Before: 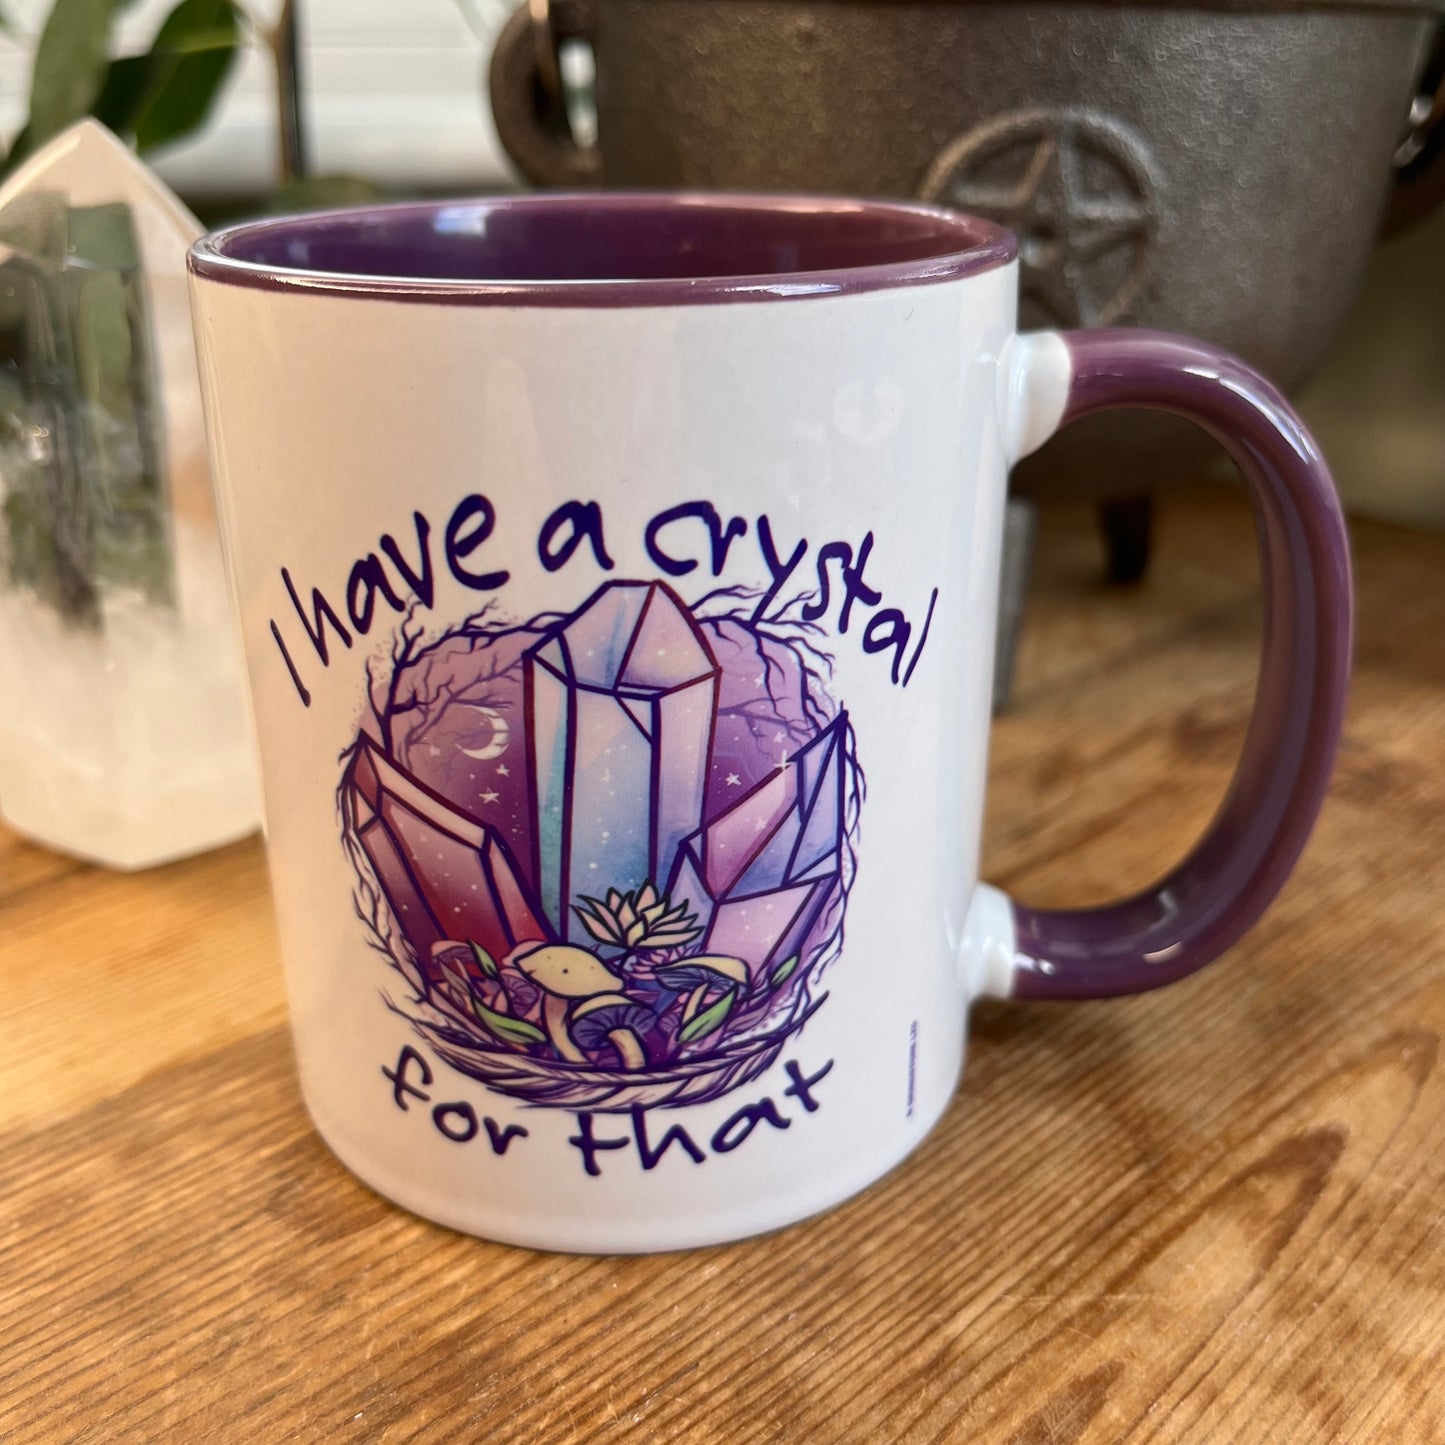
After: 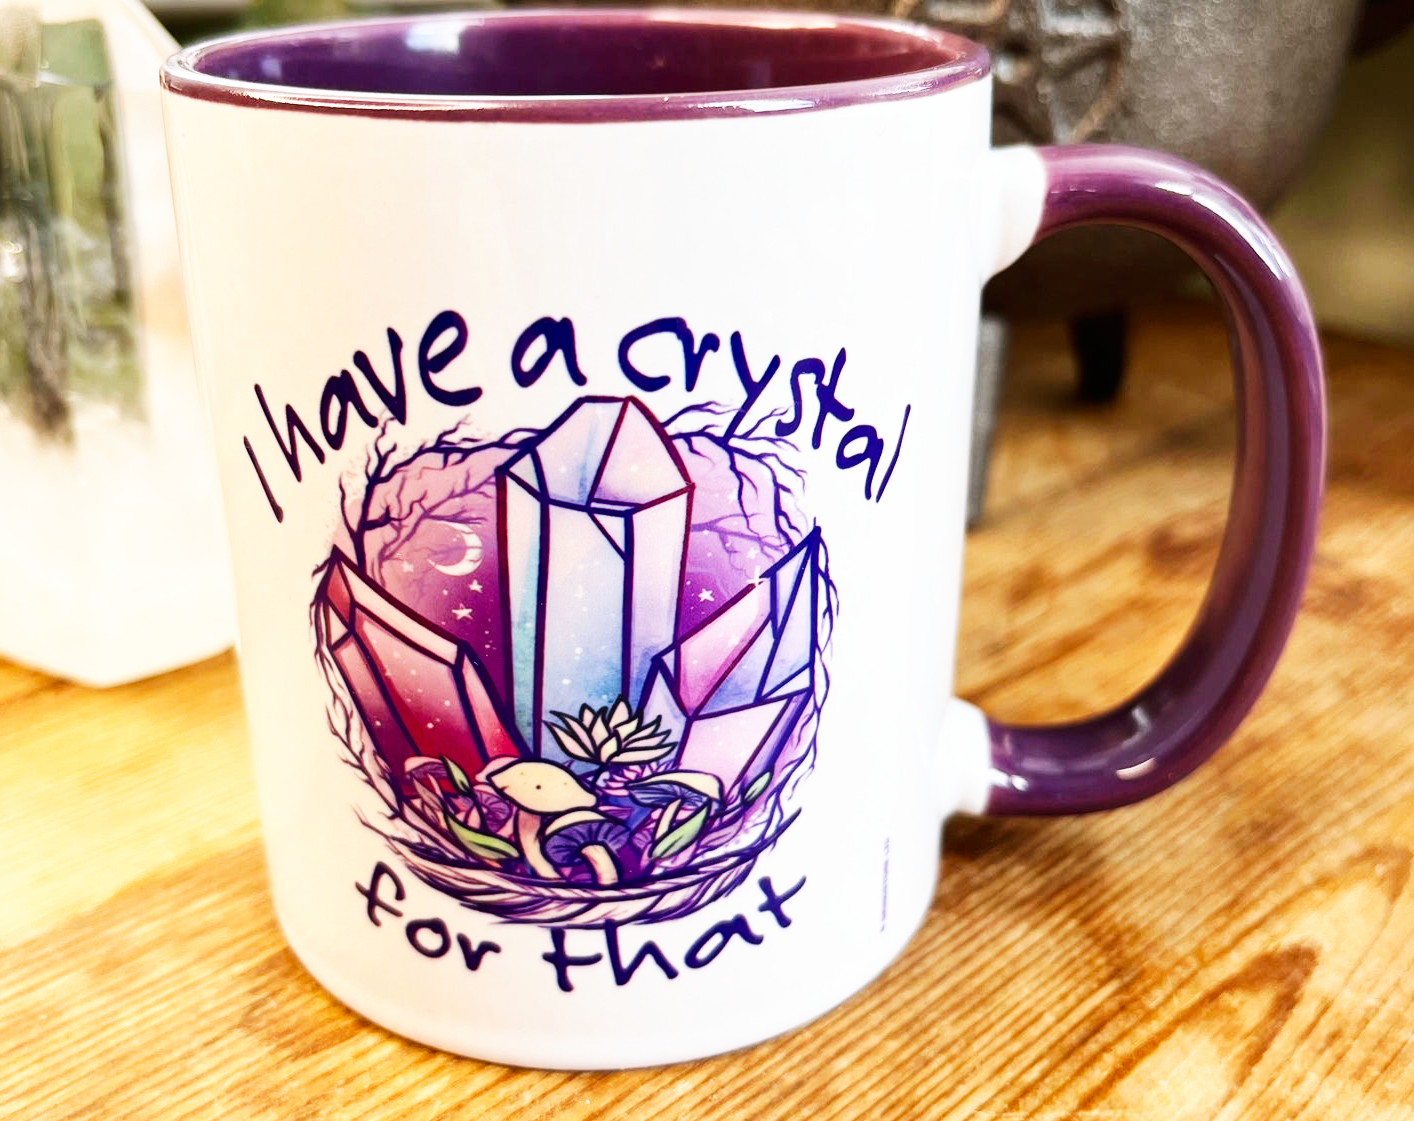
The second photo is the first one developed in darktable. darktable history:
crop and rotate: left 1.926%, top 12.76%, right 0.218%, bottom 9.618%
base curve: curves: ch0 [(0, 0) (0.007, 0.004) (0.027, 0.03) (0.046, 0.07) (0.207, 0.54) (0.442, 0.872) (0.673, 0.972) (1, 1)], preserve colors none
